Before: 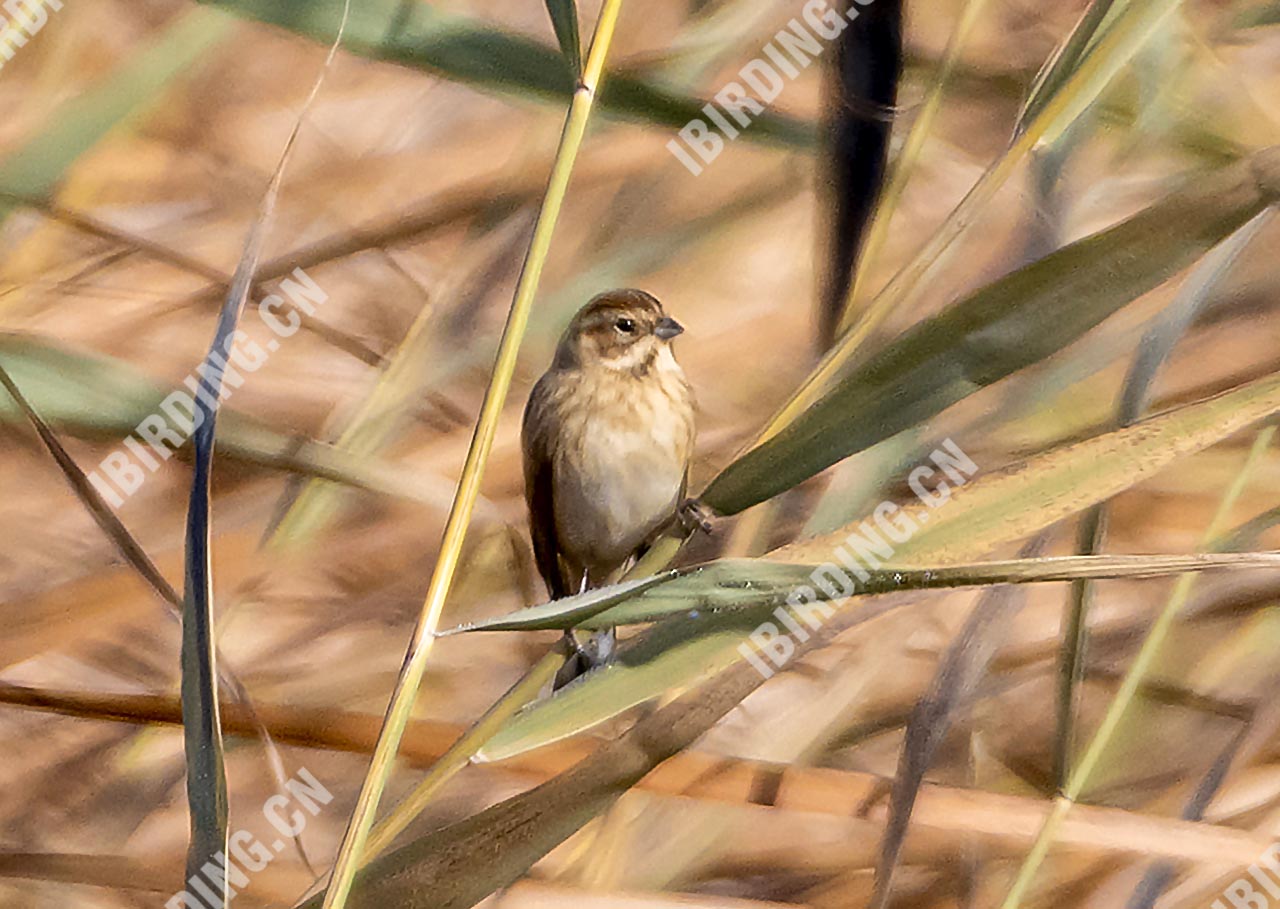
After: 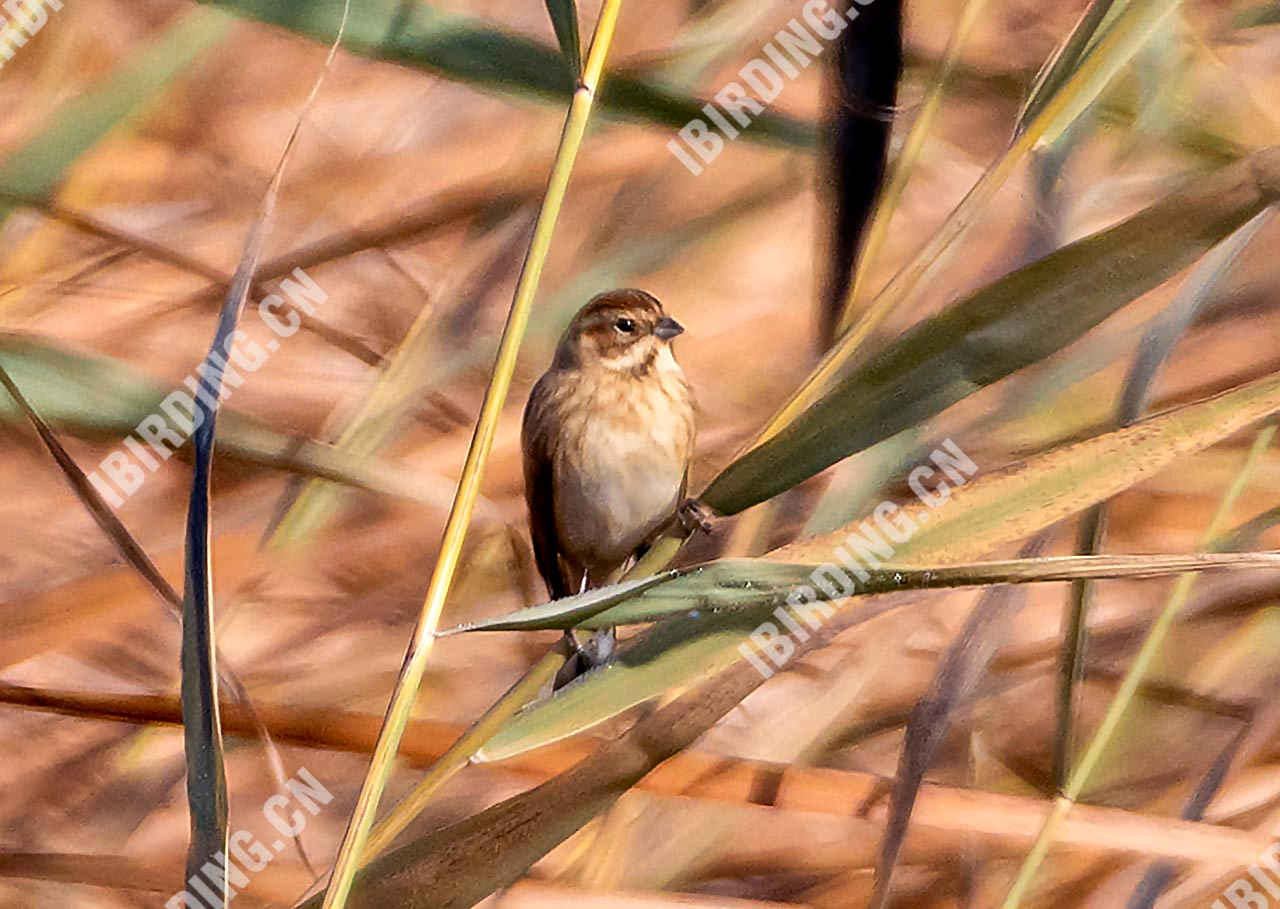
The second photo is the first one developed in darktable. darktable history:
color balance: gamma [0.9, 0.988, 0.975, 1.025], gain [1.05, 1, 1, 1]
shadows and highlights: soften with gaussian
